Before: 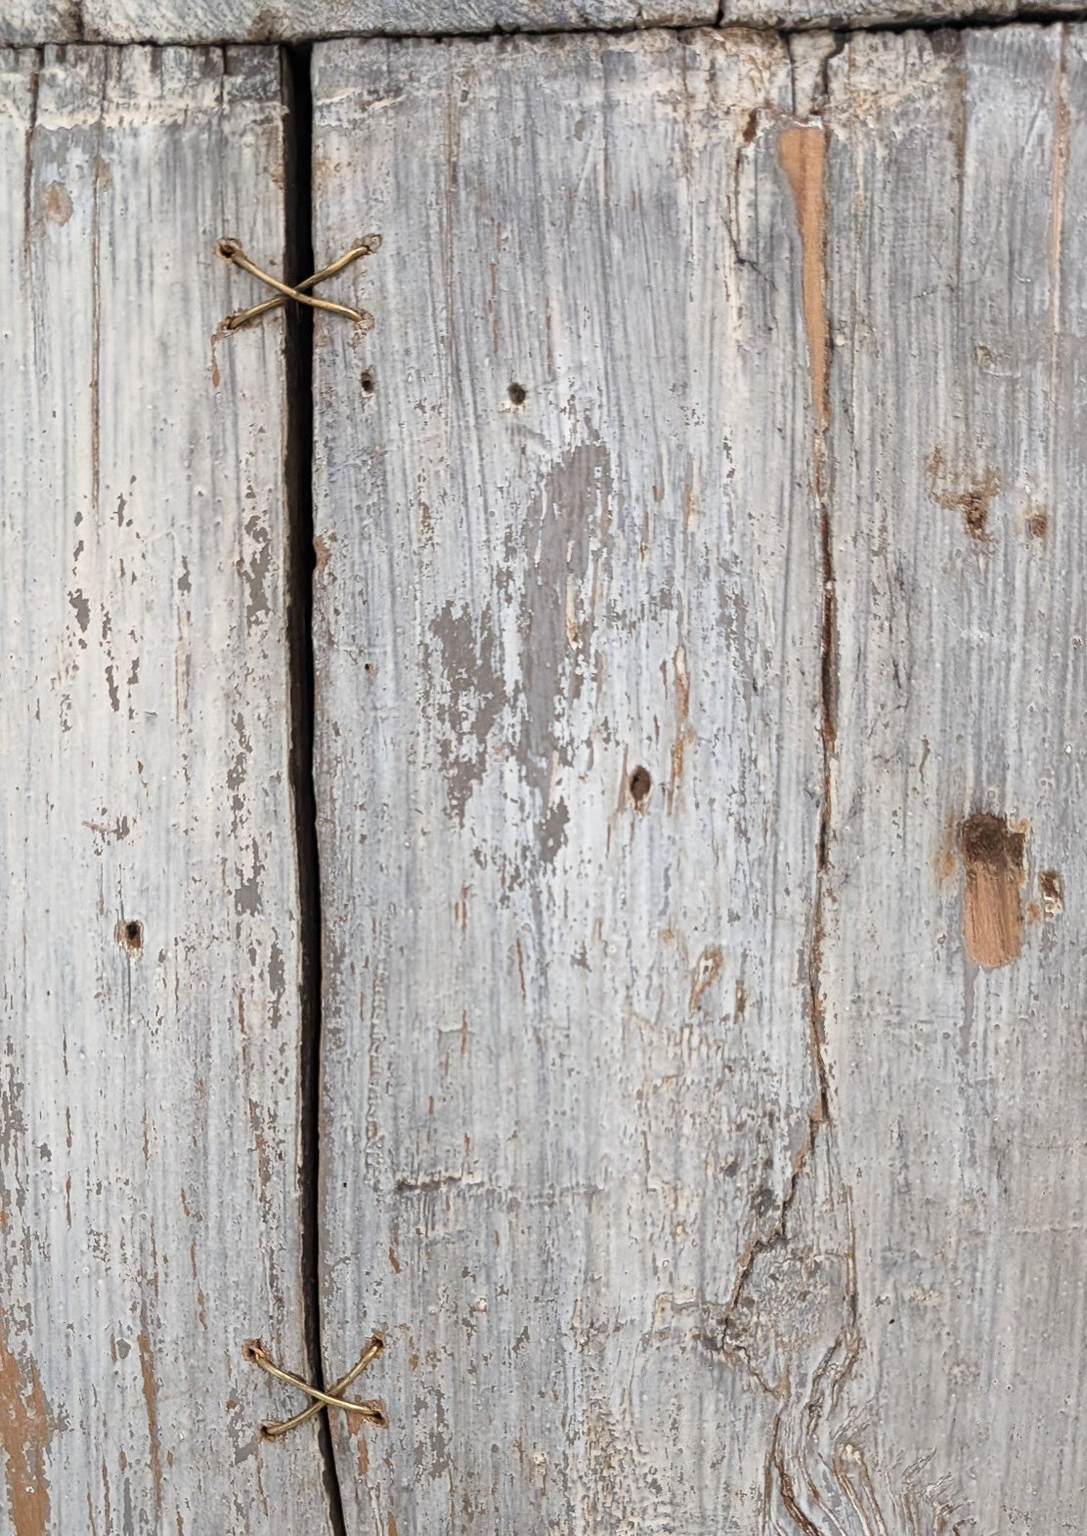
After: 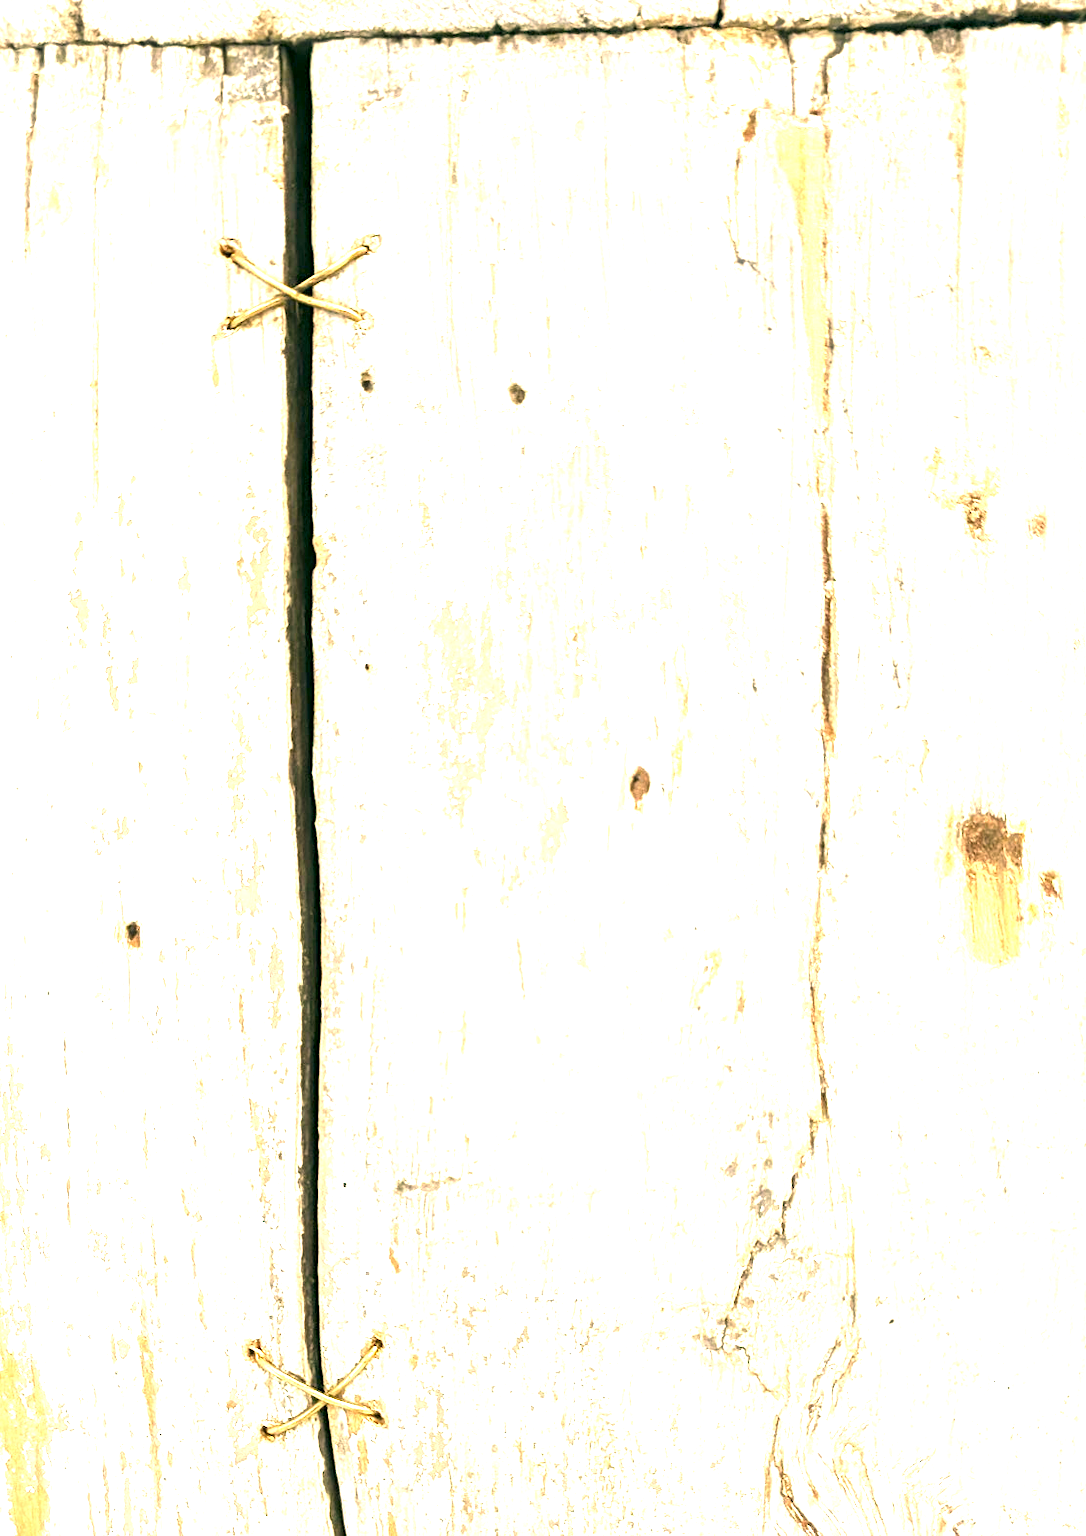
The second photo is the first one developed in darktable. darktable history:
levels: levels [0, 0.476, 0.951]
color correction: highlights a* 5.3, highlights b* 24.26, shadows a* -15.58, shadows b* 4.02
exposure: exposure 2.25 EV, compensate highlight preservation false
